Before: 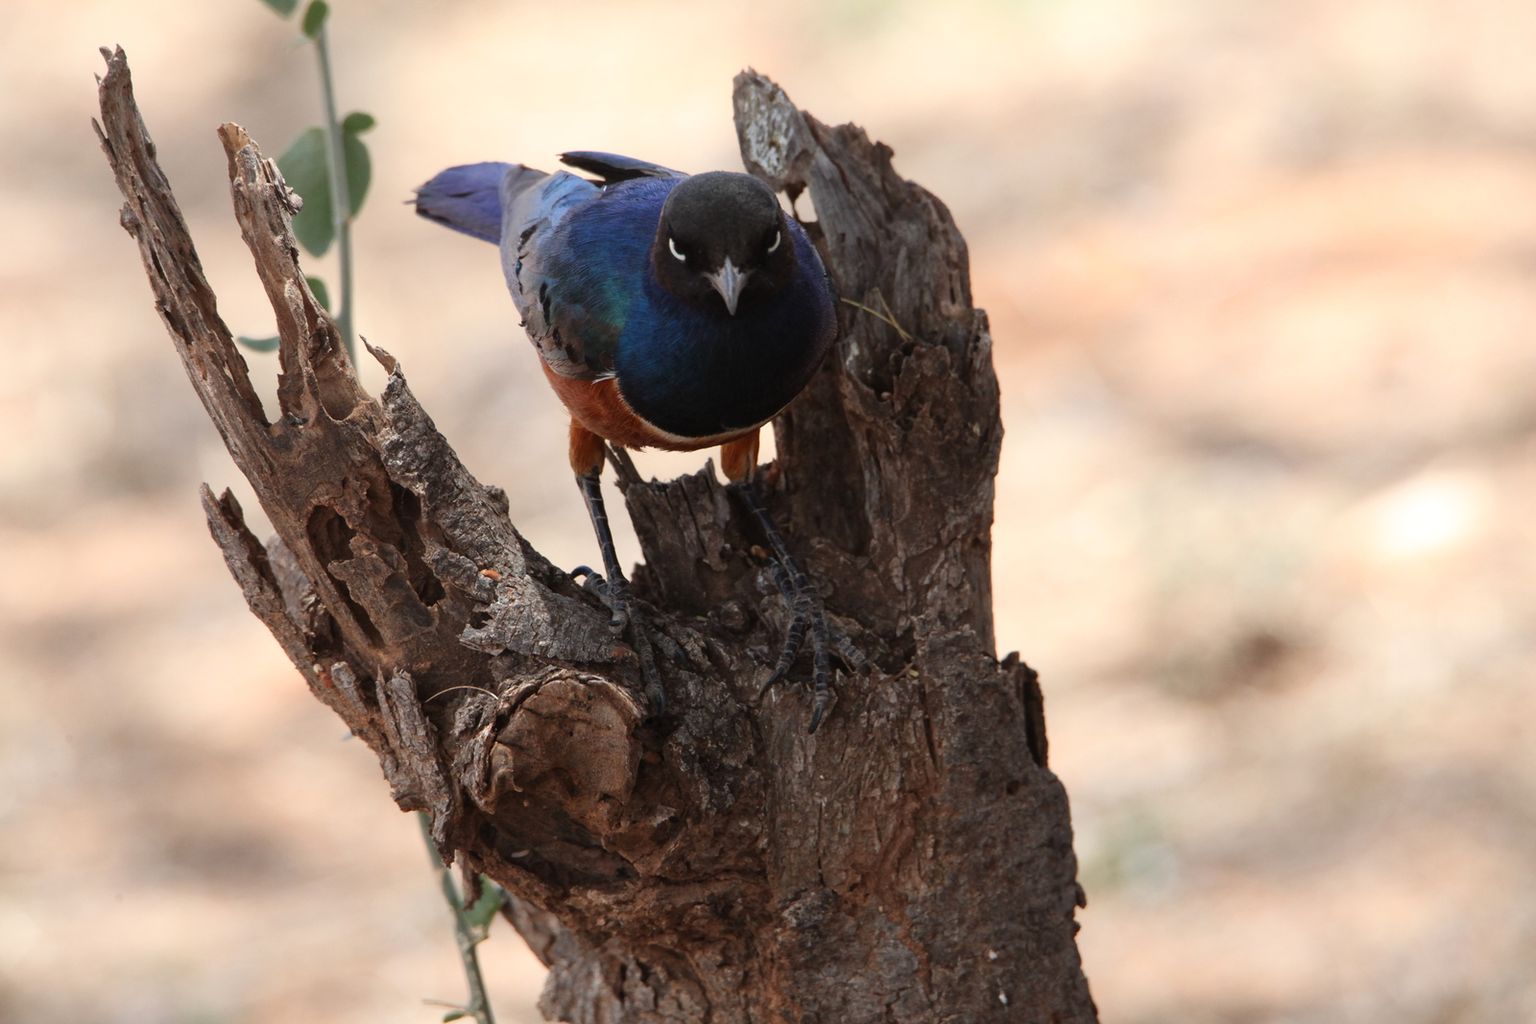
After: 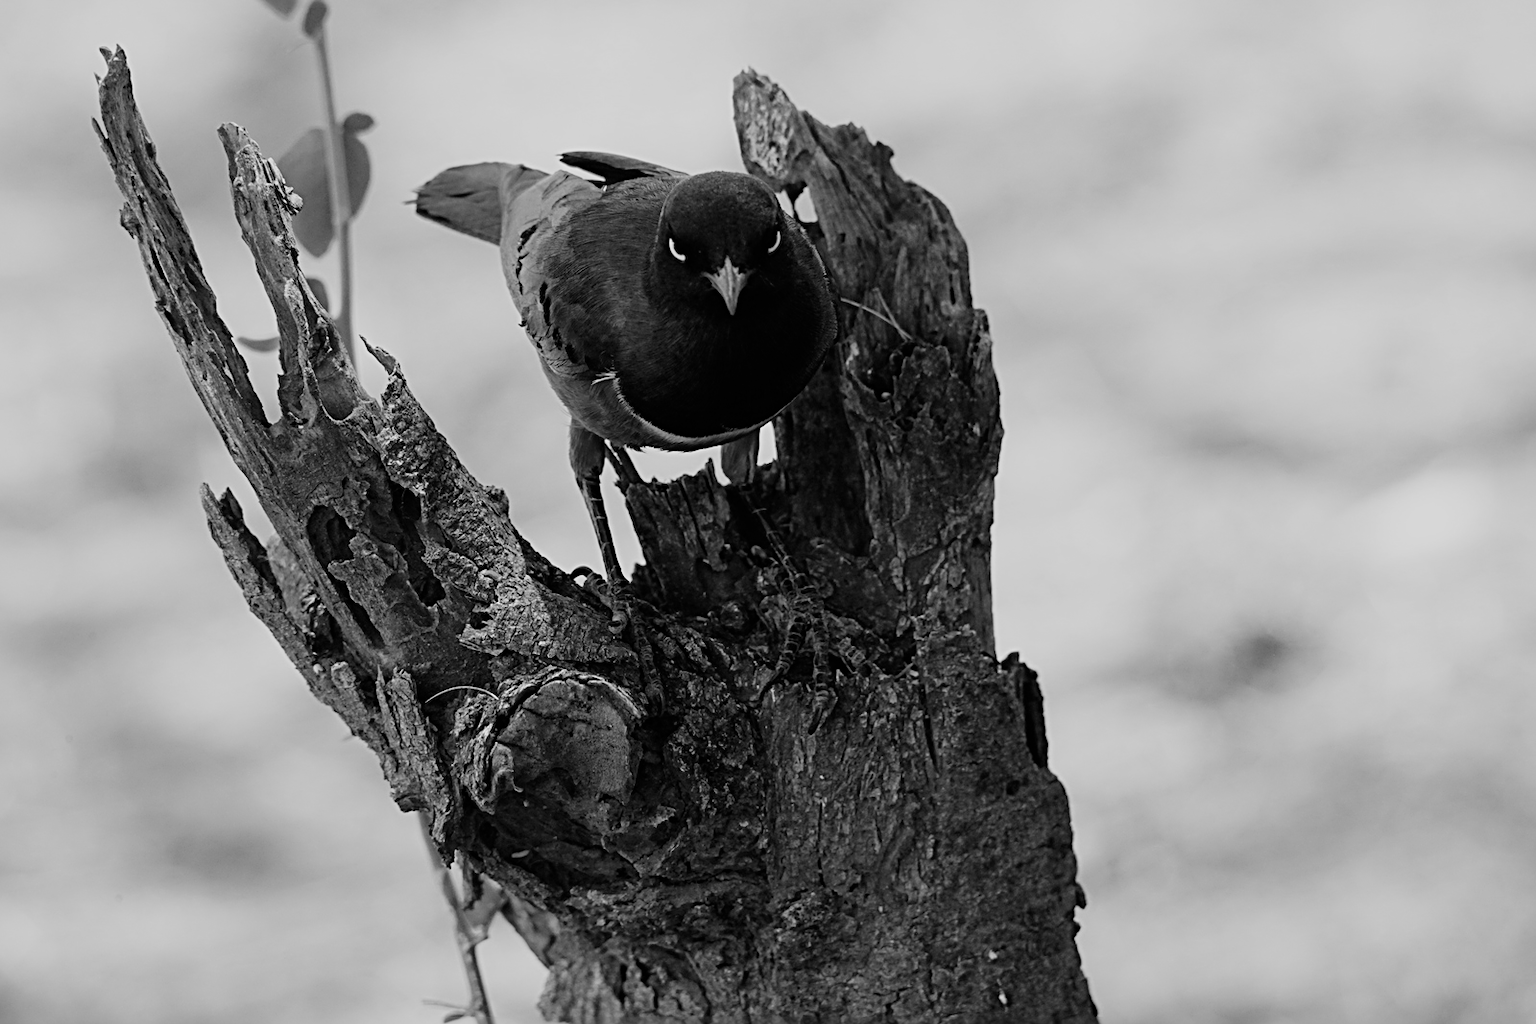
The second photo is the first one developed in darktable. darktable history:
monochrome: on, module defaults
sharpen: radius 3.025, amount 0.757
filmic rgb: black relative exposure -7.65 EV, white relative exposure 4.56 EV, hardness 3.61, contrast 1.05
